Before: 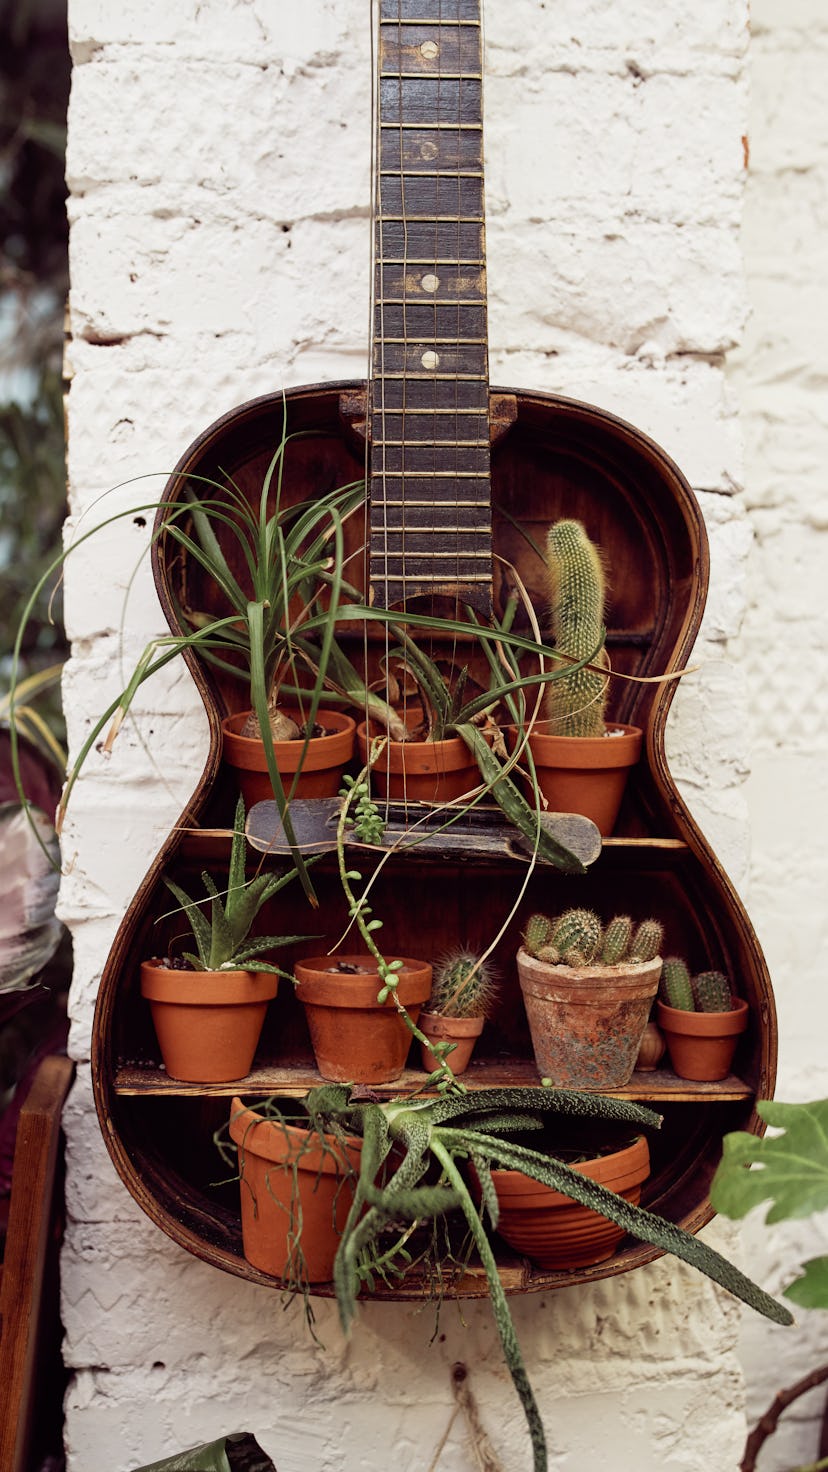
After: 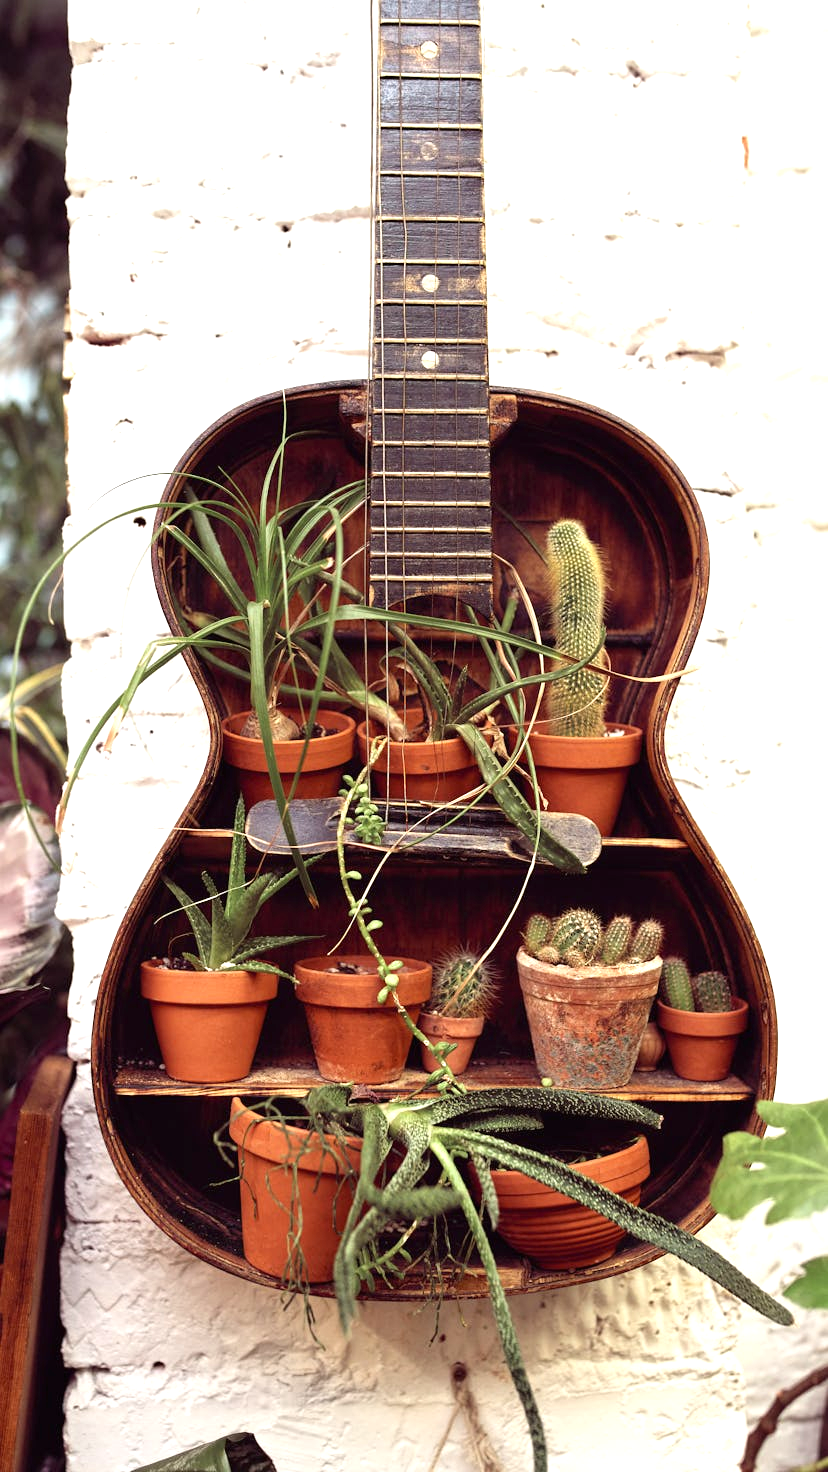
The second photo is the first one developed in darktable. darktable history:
exposure: black level correction 0, exposure 0.953 EV, compensate exposure bias true, compensate highlight preservation false
